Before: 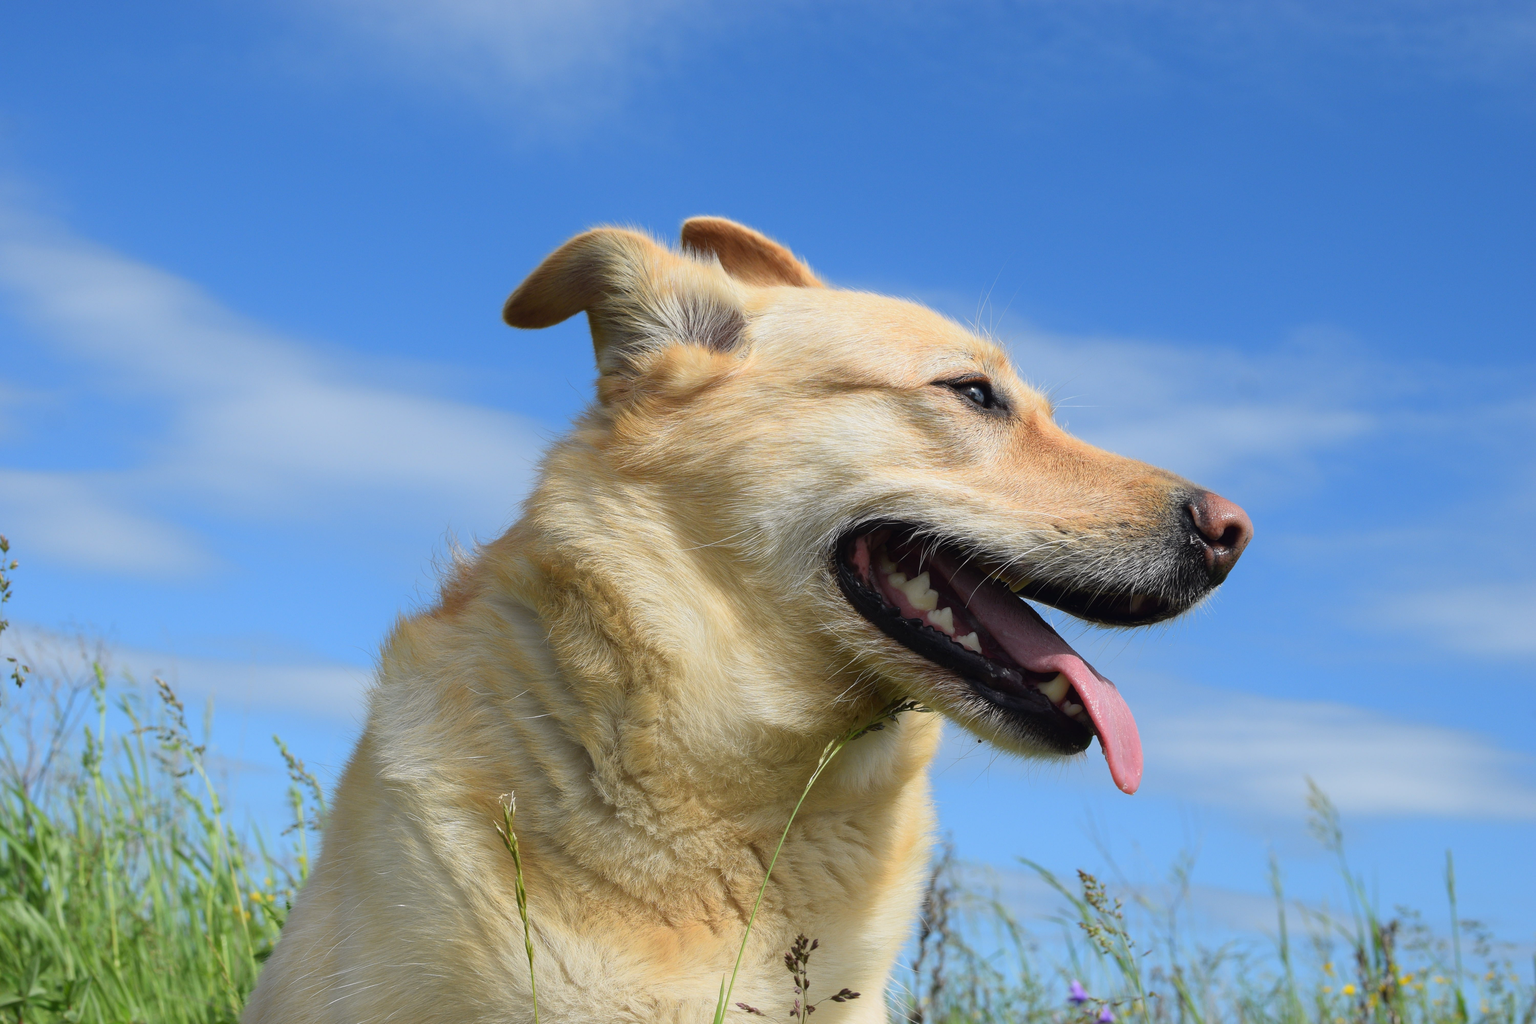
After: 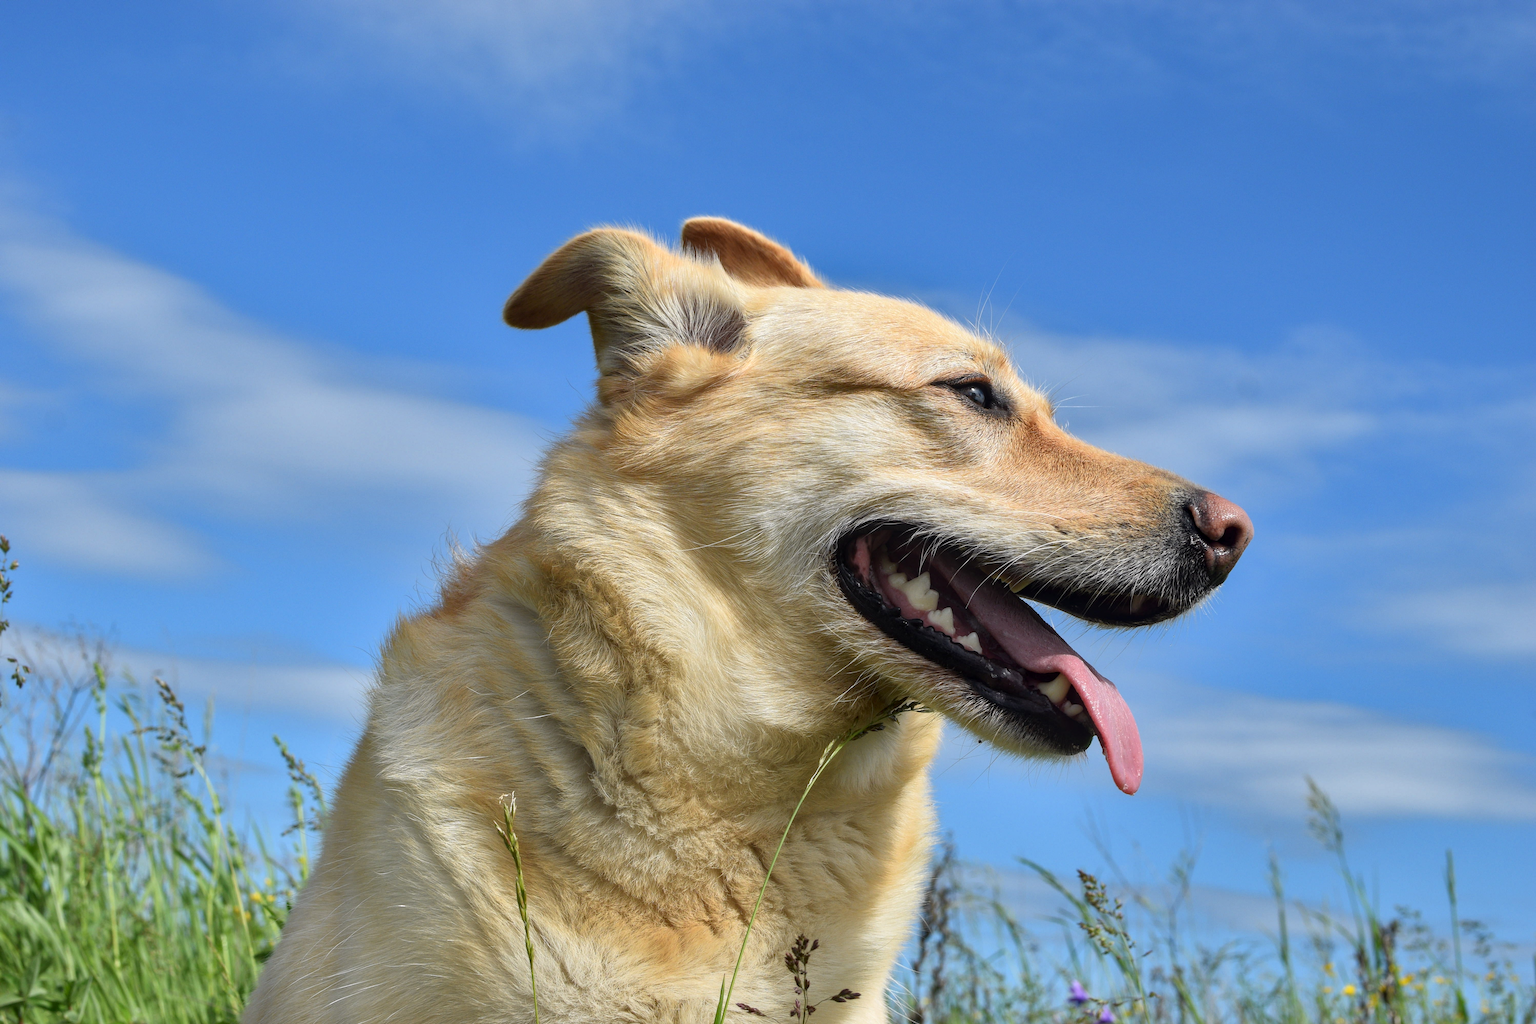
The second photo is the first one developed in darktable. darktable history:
shadows and highlights: radius 171.16, shadows 27, white point adjustment 3.13, highlights -67.95, soften with gaussian
local contrast: on, module defaults
